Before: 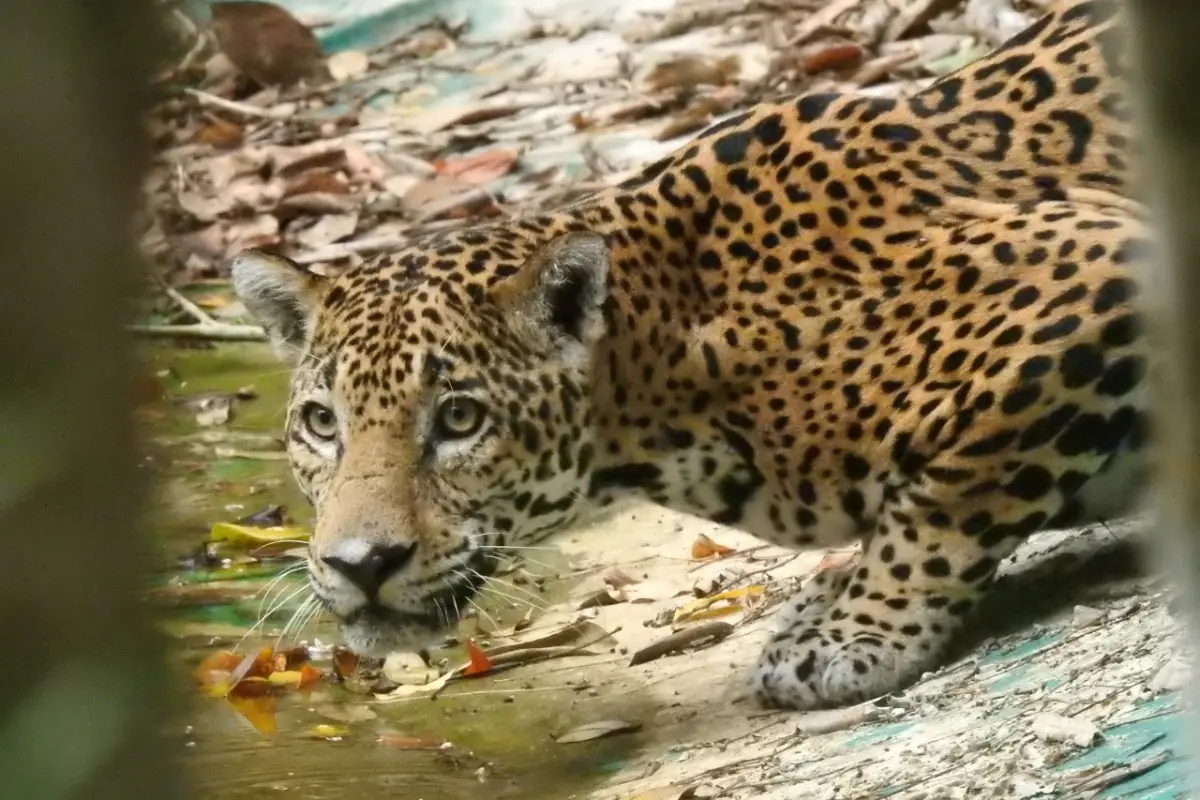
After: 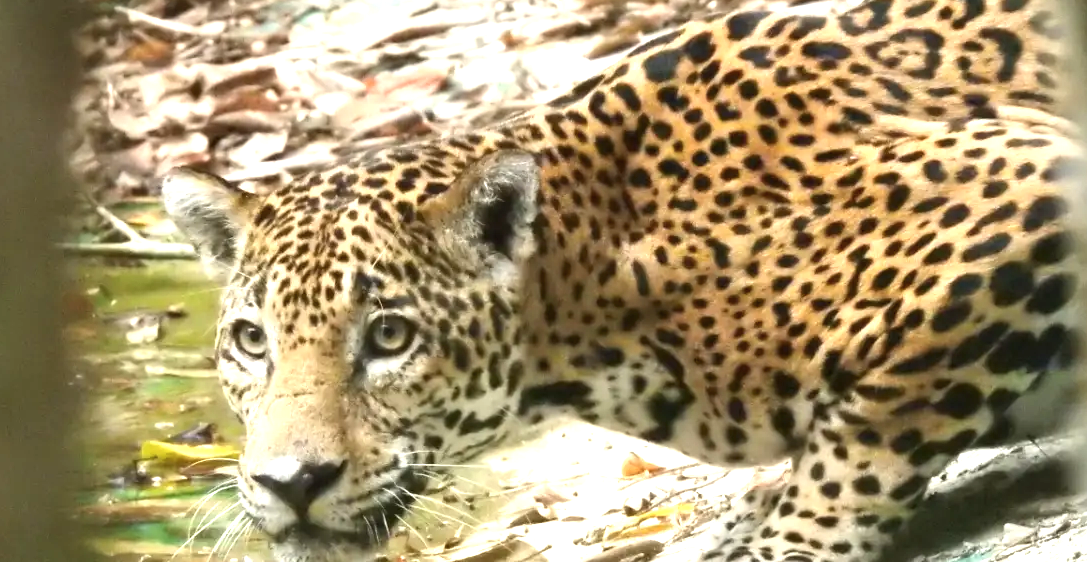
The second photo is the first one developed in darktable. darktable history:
exposure: black level correction 0, exposure 1.123 EV, compensate highlight preservation false
crop: left 5.888%, top 10.331%, right 3.517%, bottom 19.415%
contrast brightness saturation: saturation -0.062
